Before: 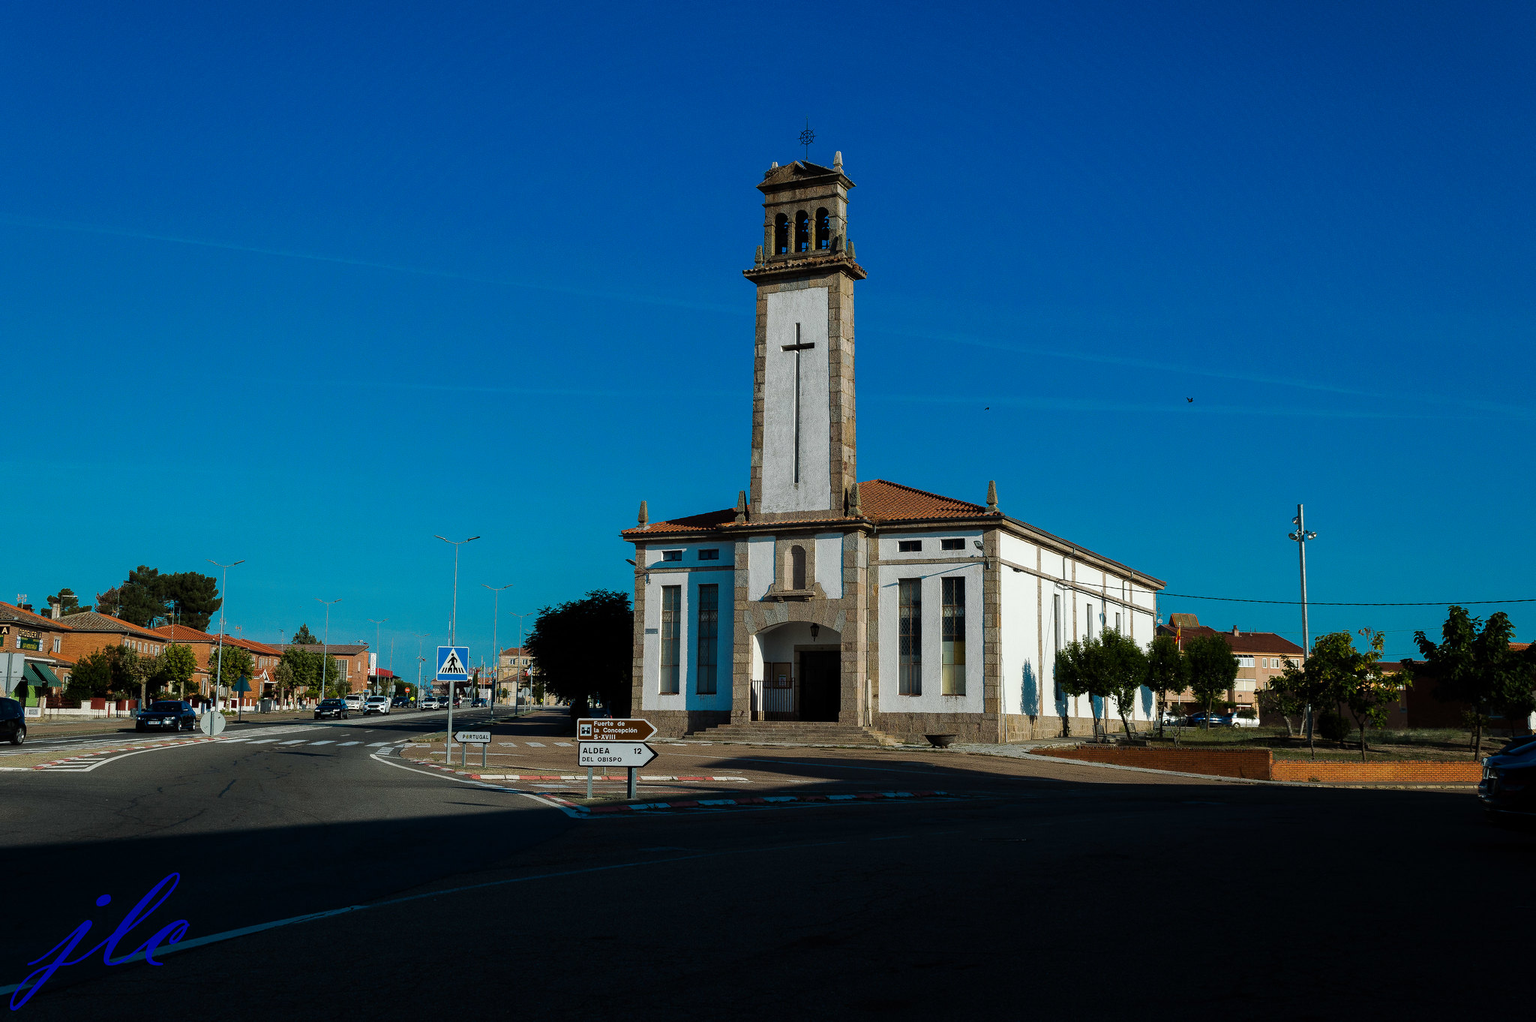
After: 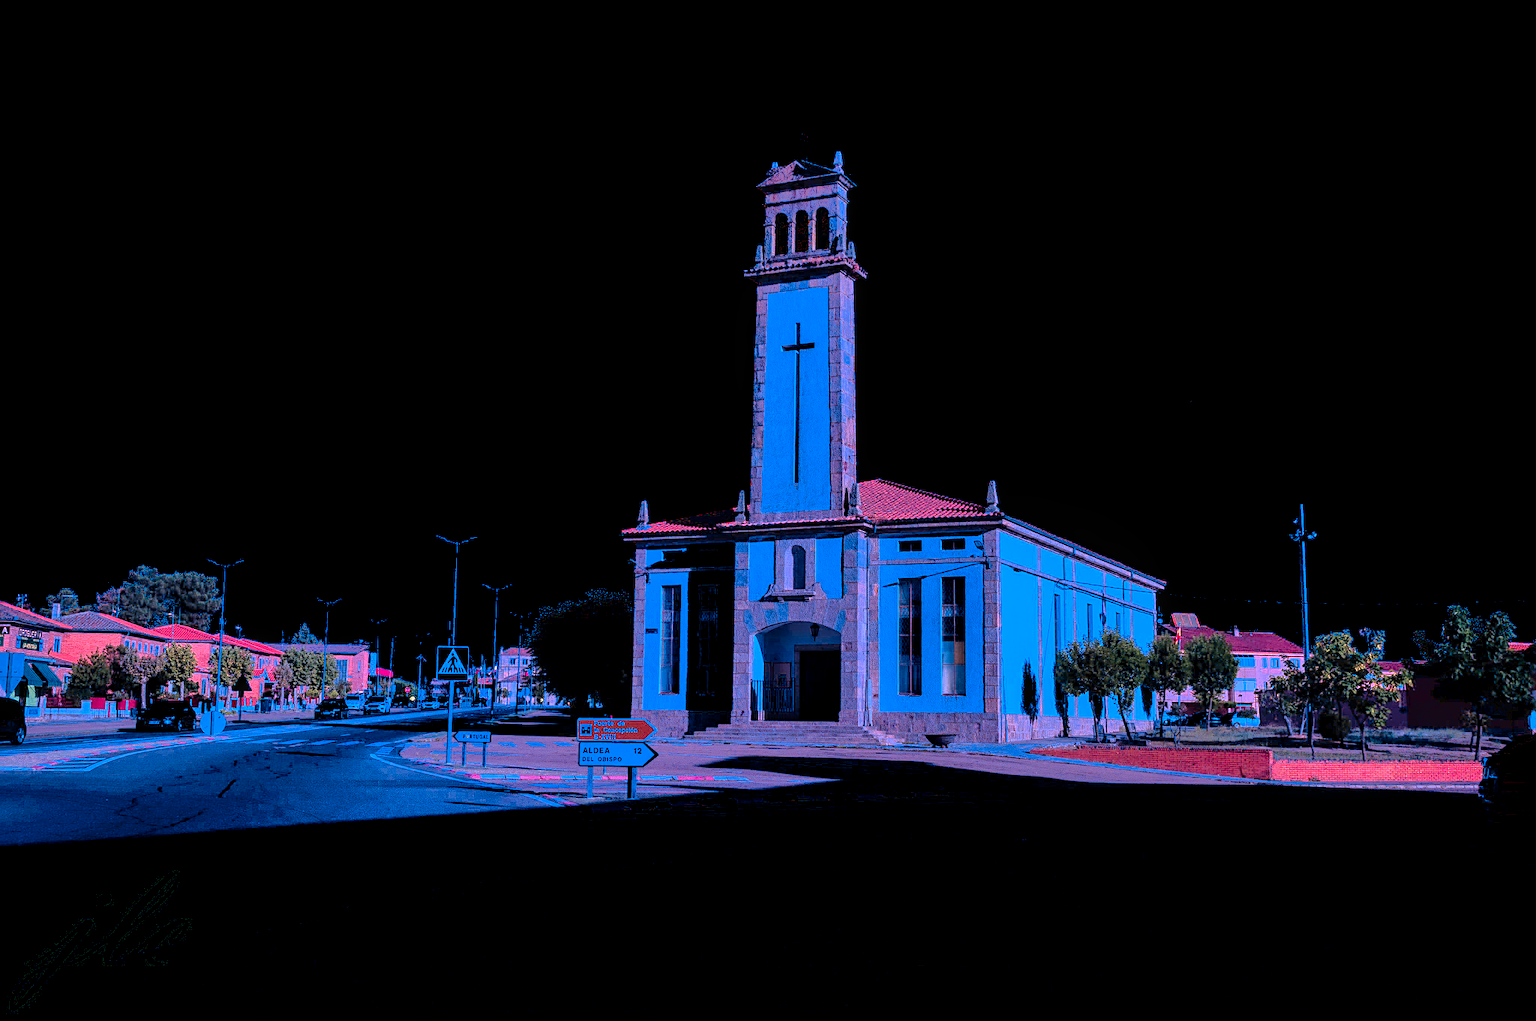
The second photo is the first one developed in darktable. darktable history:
shadows and highlights: on, module defaults
local contrast: detail 130%
color calibration: output R [1.422, -0.35, -0.252, 0], output G [-0.238, 1.259, -0.084, 0], output B [-0.081, -0.196, 1.58, 0], output brightness [0.49, 0.671, -0.57, 0], illuminant custom, x 0.38, y 0.48, temperature 4454.05 K, saturation algorithm version 1 (2020)
sharpen: on, module defaults
